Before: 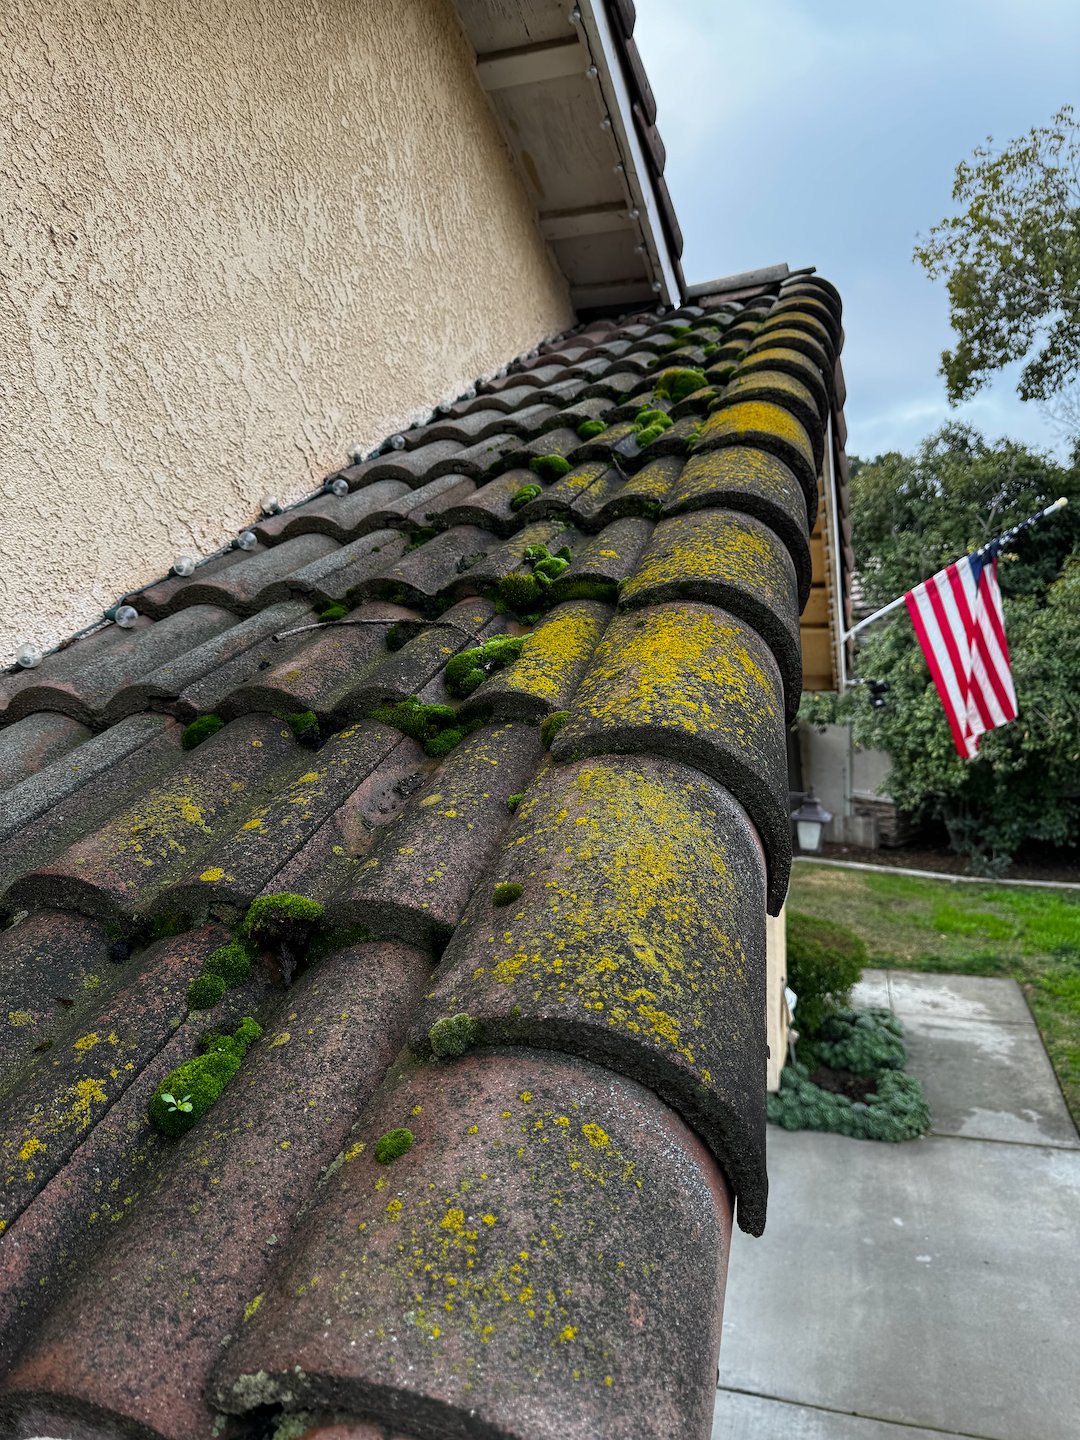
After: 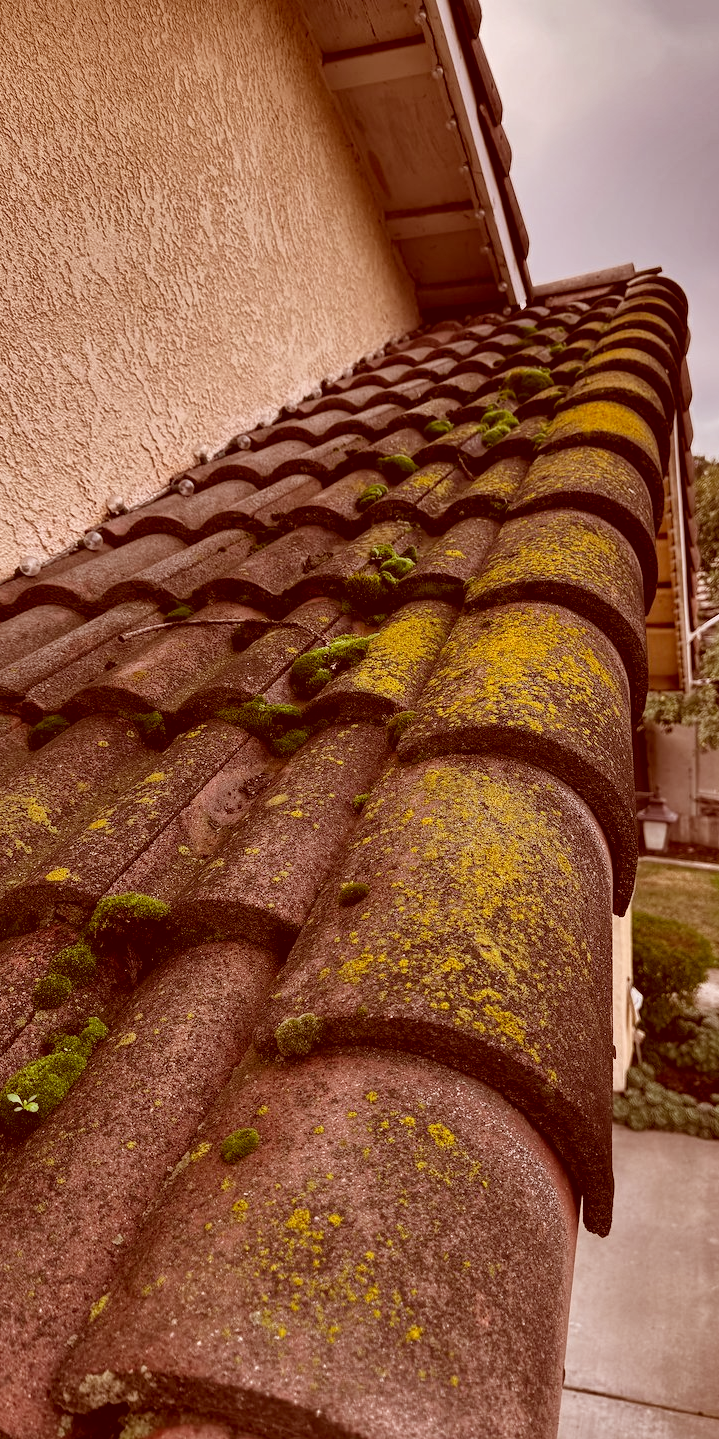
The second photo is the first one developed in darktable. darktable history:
shadows and highlights: white point adjustment -3.64, highlights -63.34, highlights color adjustment 42%, soften with gaussian
color correction: highlights a* 9.03, highlights b* 8.71, shadows a* 40, shadows b* 40, saturation 0.8
crop and rotate: left 14.292%, right 19.041%
